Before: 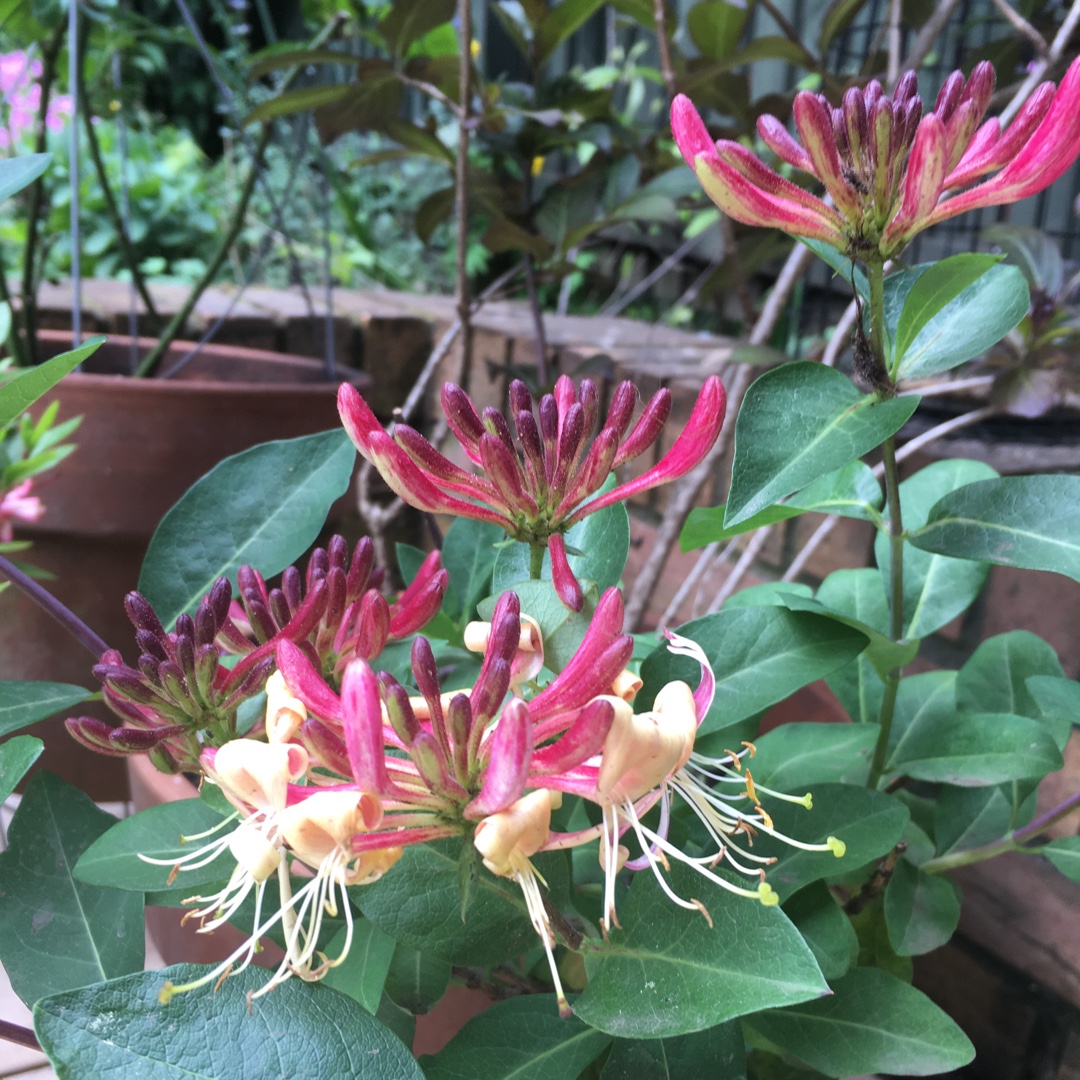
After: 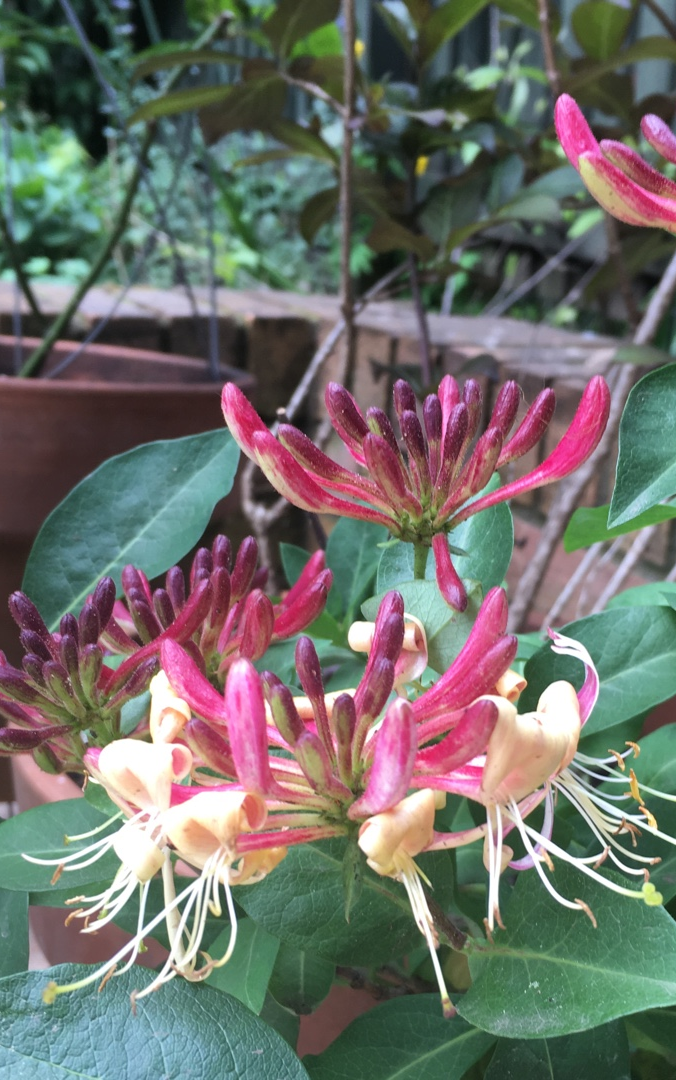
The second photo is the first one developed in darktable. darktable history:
crop: left 10.783%, right 26.57%
